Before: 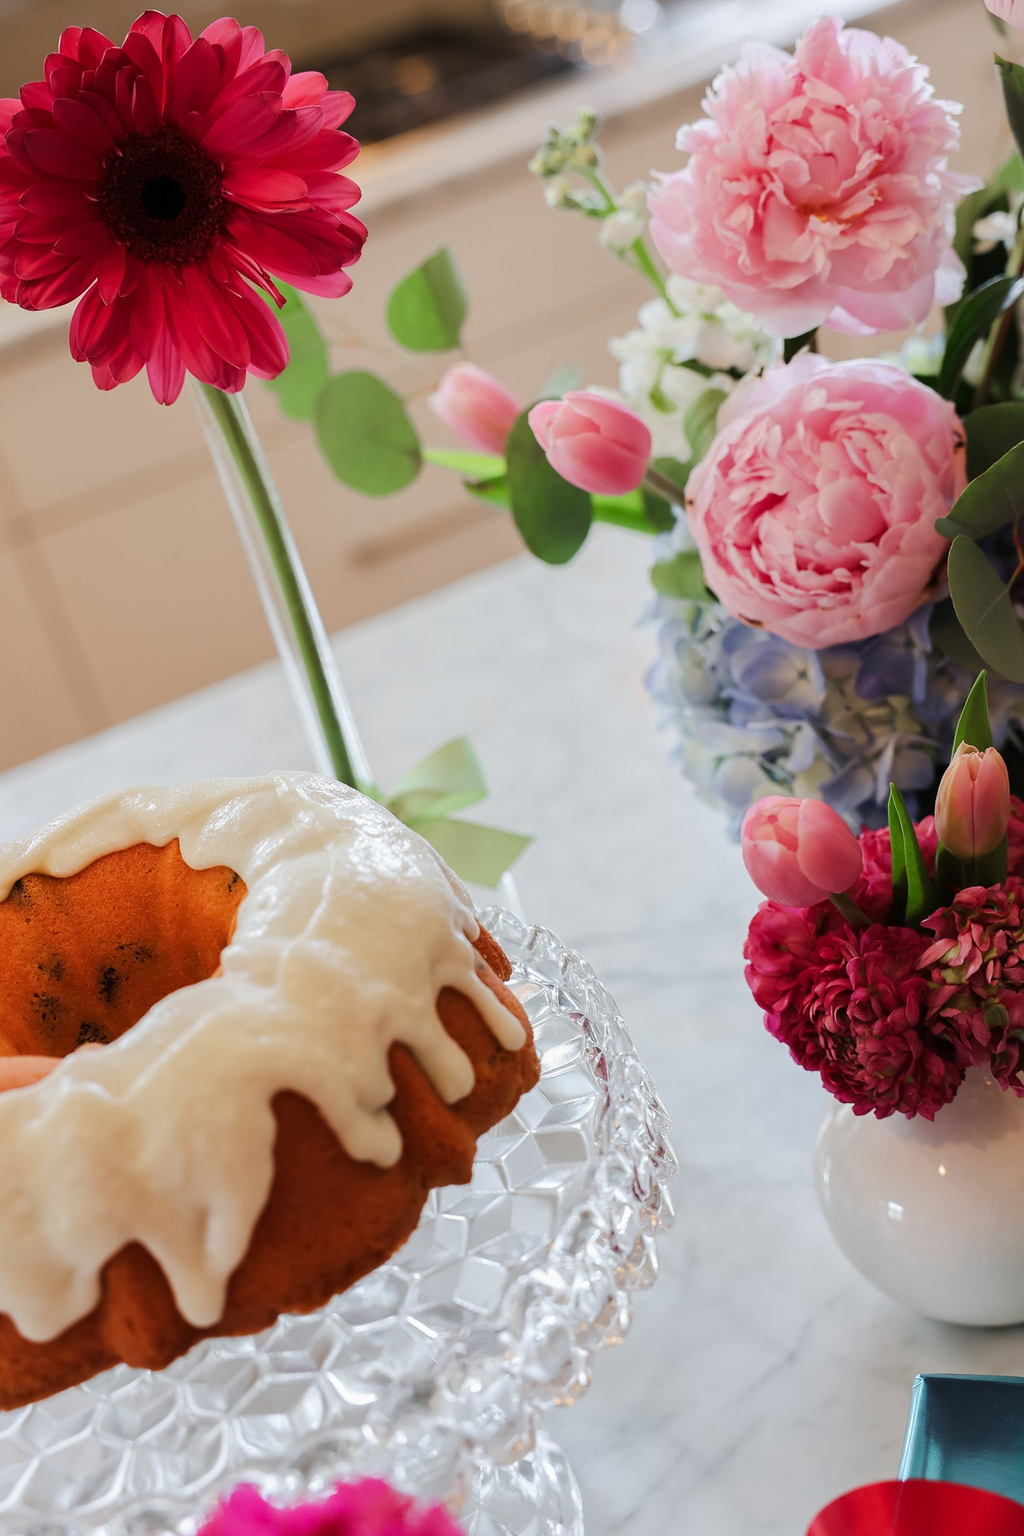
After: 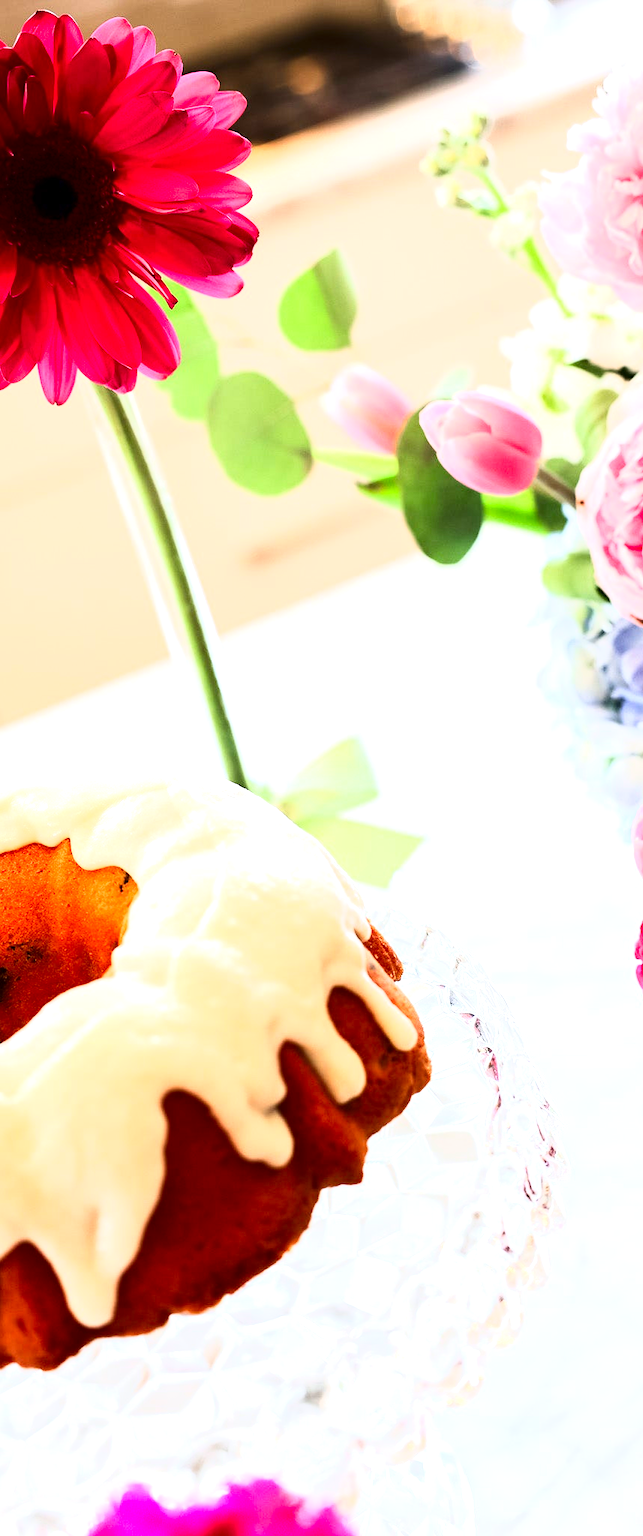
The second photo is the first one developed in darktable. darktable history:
contrast brightness saturation: contrast 0.2, brightness -0.115, saturation 0.101
sharpen: radius 5.374, amount 0.315, threshold 26.571
crop: left 10.643%, right 26.447%
exposure: black level correction 0.001, exposure 1.13 EV, compensate highlight preservation false
color correction: highlights a* -0.077, highlights b* 0.117
tone curve: curves: ch0 [(0, 0) (0.051, 0.047) (0.102, 0.099) (0.236, 0.249) (0.429, 0.473) (0.67, 0.755) (0.875, 0.948) (1, 0.985)]; ch1 [(0, 0) (0.339, 0.298) (0.402, 0.363) (0.453, 0.413) (0.485, 0.469) (0.494, 0.493) (0.504, 0.502) (0.515, 0.526) (0.563, 0.591) (0.597, 0.639) (0.834, 0.888) (1, 1)]; ch2 [(0, 0) (0.362, 0.353) (0.425, 0.439) (0.501, 0.501) (0.537, 0.538) (0.58, 0.59) (0.642, 0.669) (0.773, 0.856) (1, 1)], color space Lab, linked channels, preserve colors none
